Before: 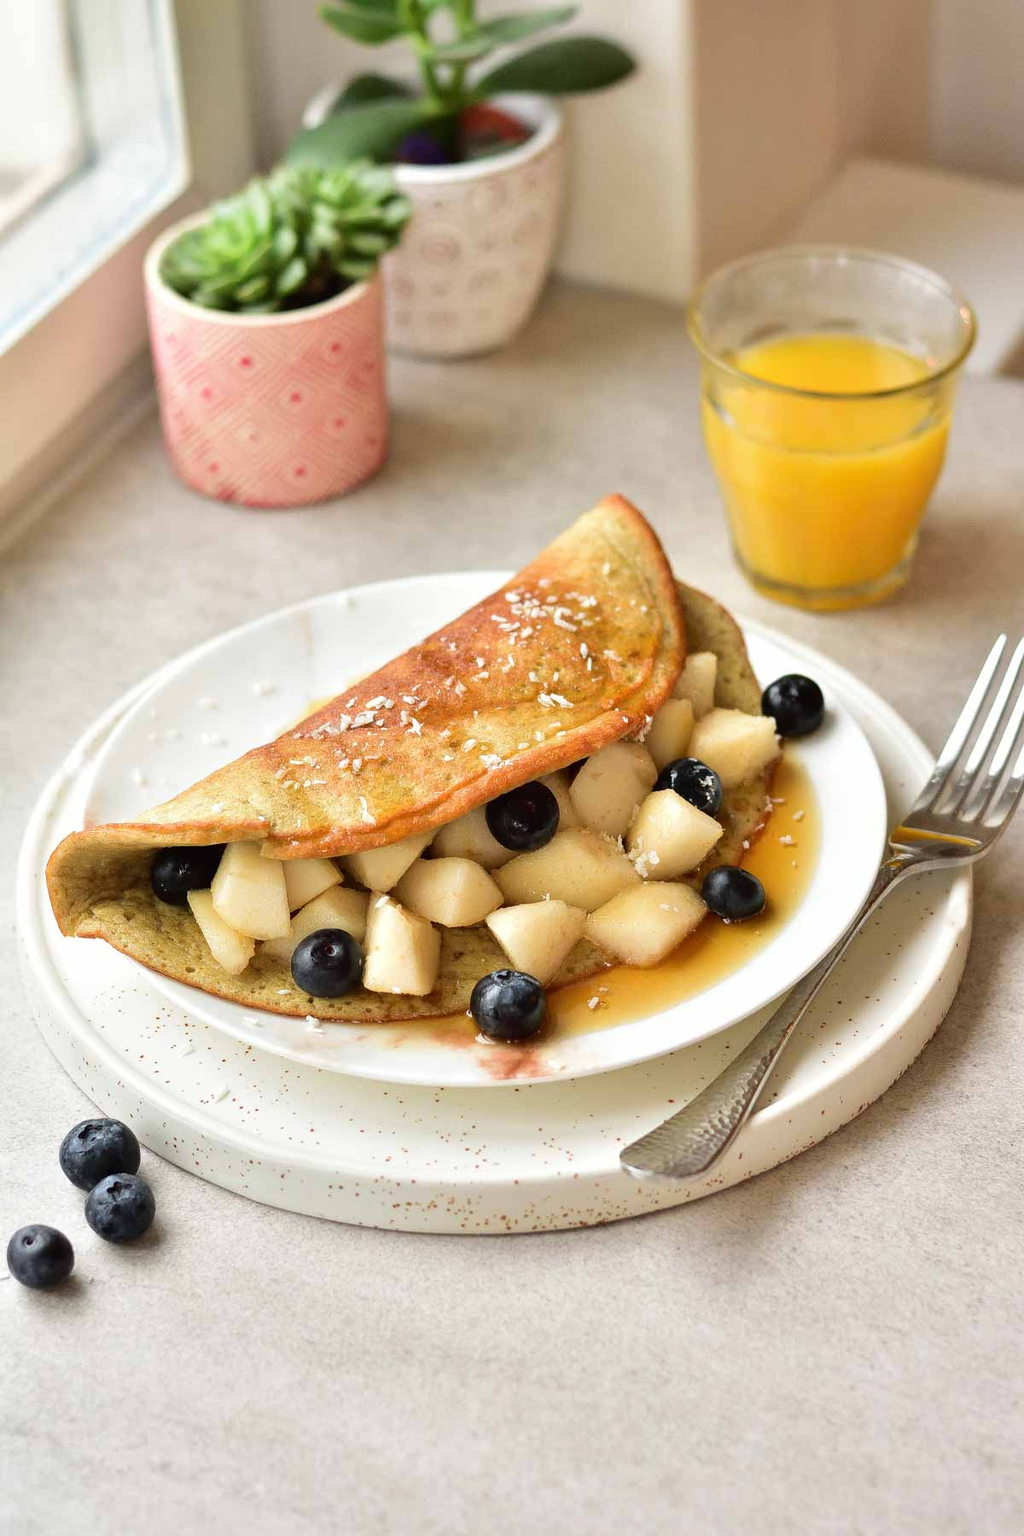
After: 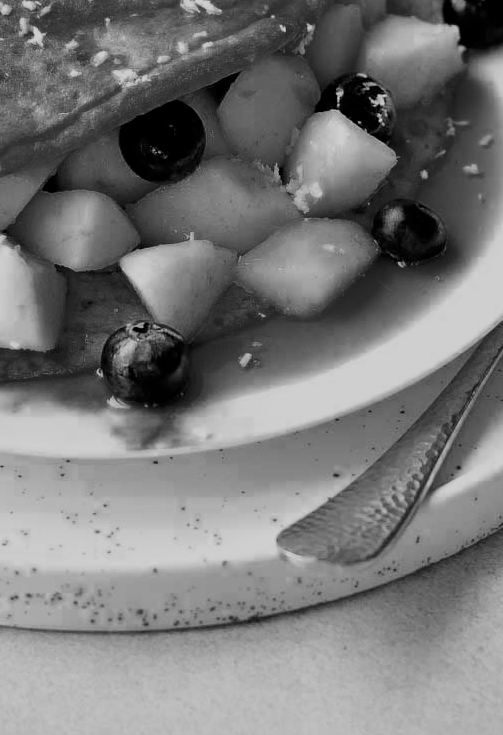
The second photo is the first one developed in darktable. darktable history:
crop: left 37.511%, top 45.295%, right 20.543%, bottom 13.834%
color zones: curves: ch0 [(0.002, 0.429) (0.121, 0.212) (0.198, 0.113) (0.276, 0.344) (0.331, 0.541) (0.41, 0.56) (0.482, 0.289) (0.619, 0.227) (0.721, 0.18) (0.821, 0.435) (0.928, 0.555) (1, 0.587)]; ch1 [(0, 0) (0.143, 0) (0.286, 0) (0.429, 0) (0.571, 0) (0.714, 0) (0.857, 0)]
filmic rgb: black relative exposure -7.09 EV, white relative exposure 5.34 EV, hardness 3.02, preserve chrominance no, color science v4 (2020), contrast in shadows soft
